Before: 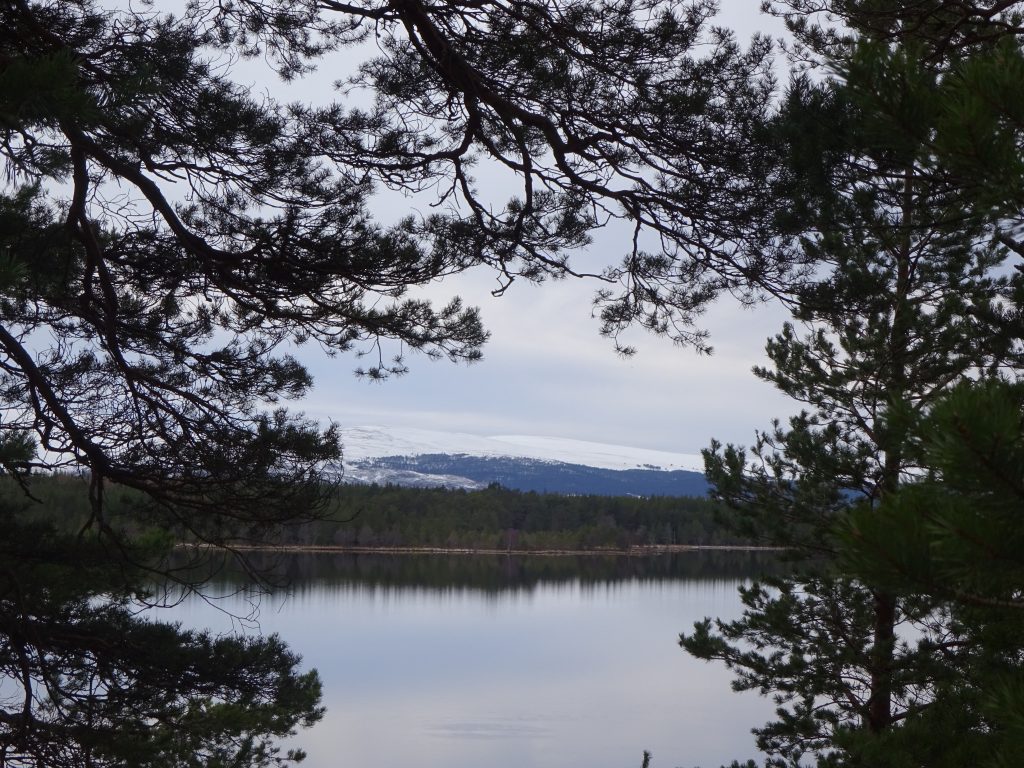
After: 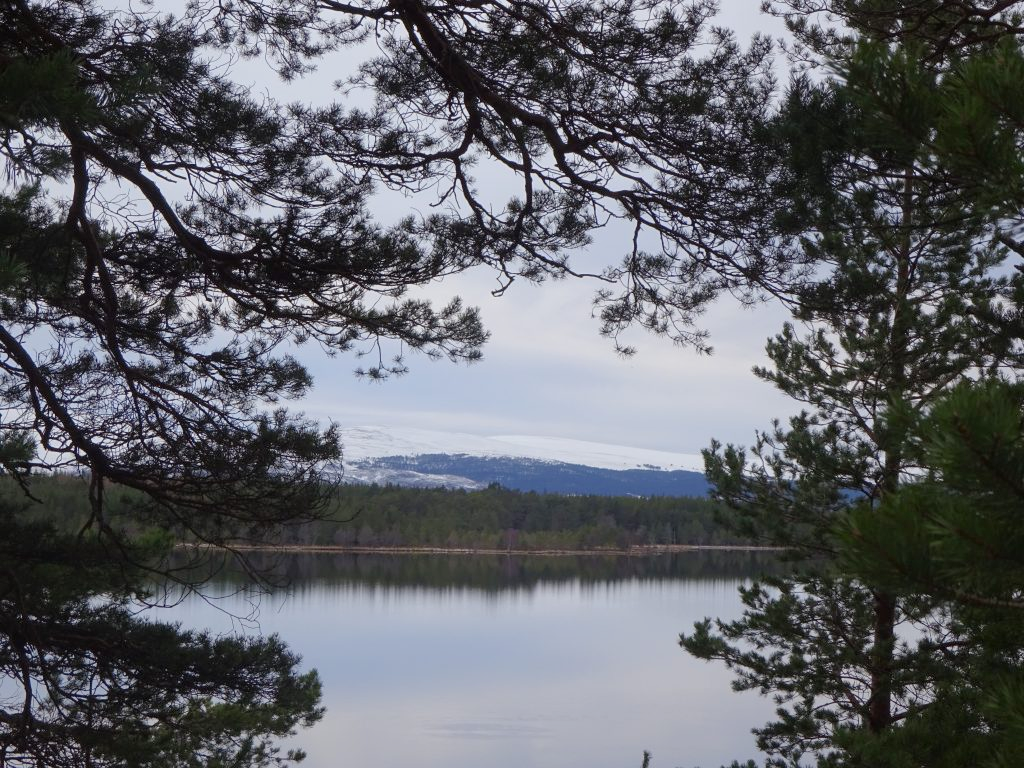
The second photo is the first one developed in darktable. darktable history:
tone curve: curves: ch0 [(0, 0) (0.258, 0.333) (1, 1)], preserve colors norm RGB
